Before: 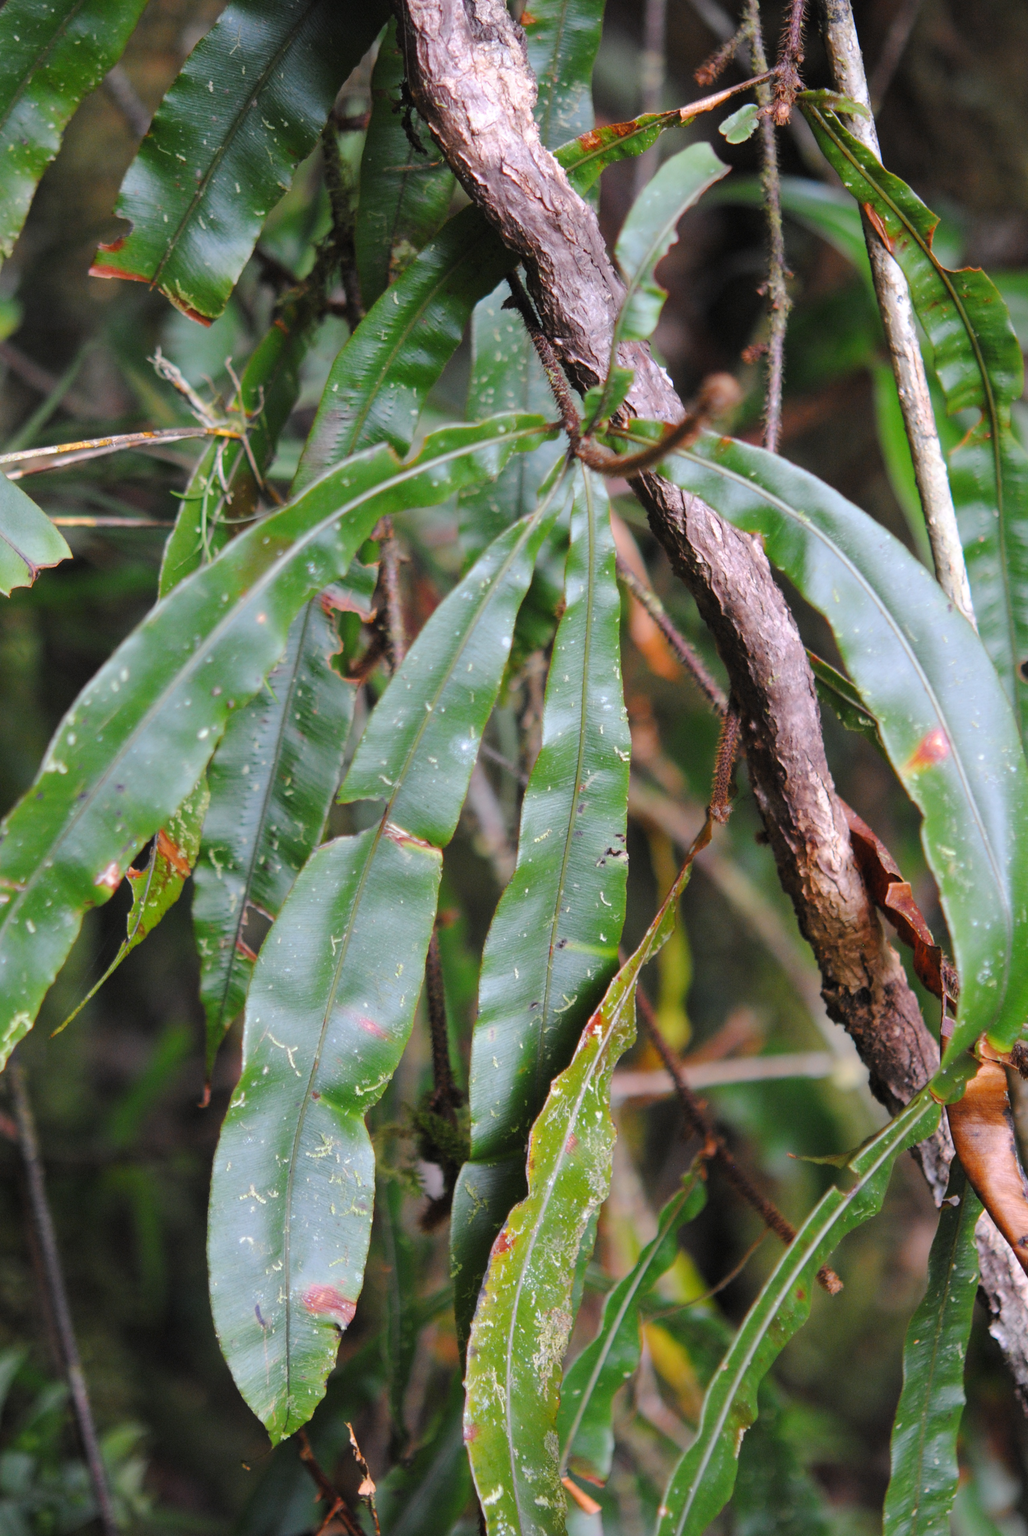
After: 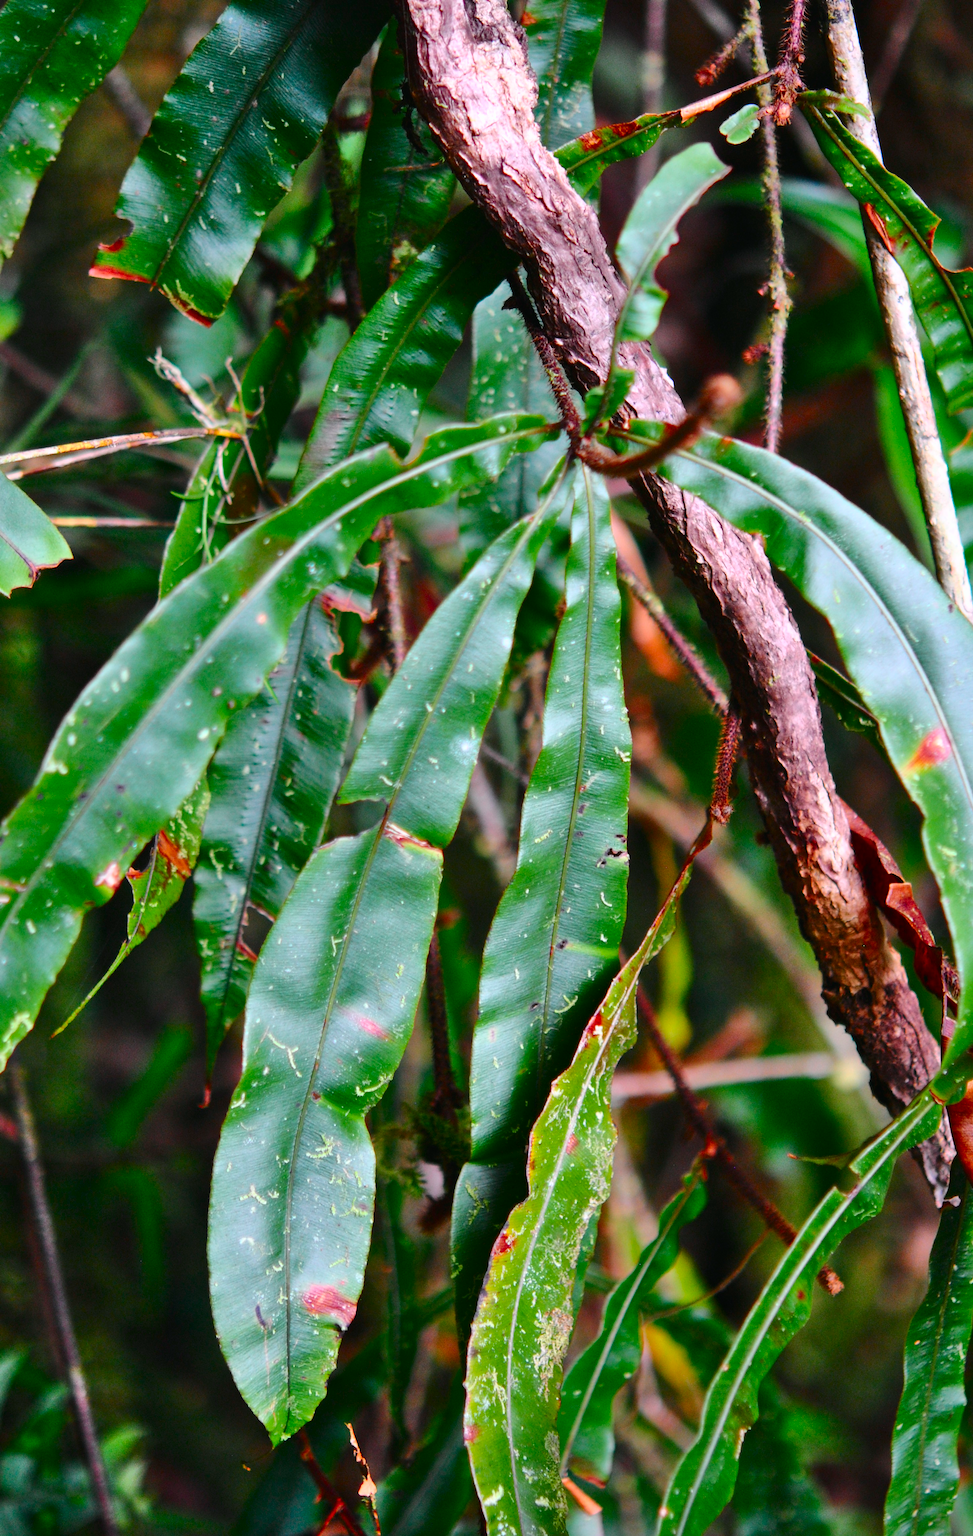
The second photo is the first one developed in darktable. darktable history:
tone curve: curves: ch0 [(0, 0.01) (0.037, 0.032) (0.131, 0.108) (0.275, 0.258) (0.483, 0.512) (0.61, 0.661) (0.696, 0.76) (0.792, 0.867) (0.911, 0.955) (0.997, 0.995)]; ch1 [(0, 0) (0.308, 0.268) (0.425, 0.383) (0.503, 0.502) (0.529, 0.543) (0.706, 0.754) (0.869, 0.907) (1, 1)]; ch2 [(0, 0) (0.228, 0.196) (0.336, 0.315) (0.399, 0.403) (0.485, 0.487) (0.502, 0.502) (0.525, 0.523) (0.545, 0.552) (0.587, 0.61) (0.636, 0.654) (0.711, 0.729) (0.855, 0.87) (0.998, 0.977)], color space Lab, independent channels, preserve colors none
shadows and highlights: soften with gaussian
contrast brightness saturation: contrast 0.119, brightness -0.122, saturation 0.196
crop and rotate: left 0%, right 5.311%
